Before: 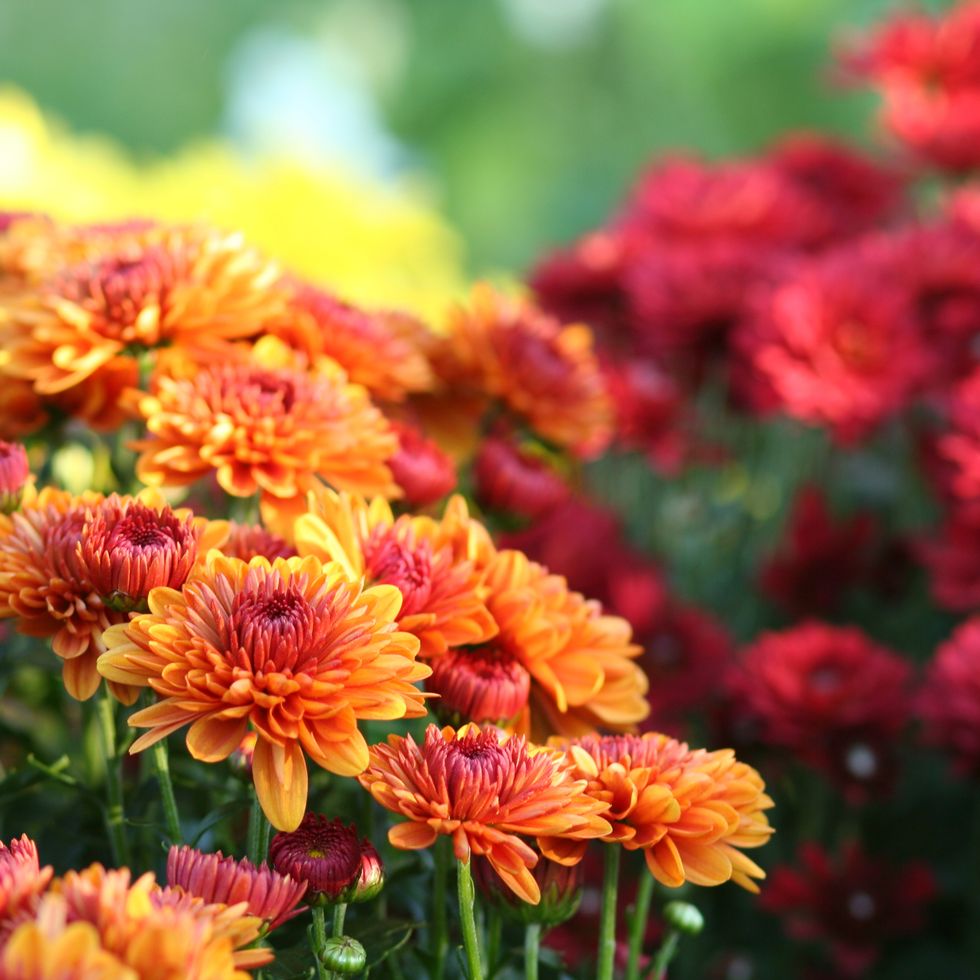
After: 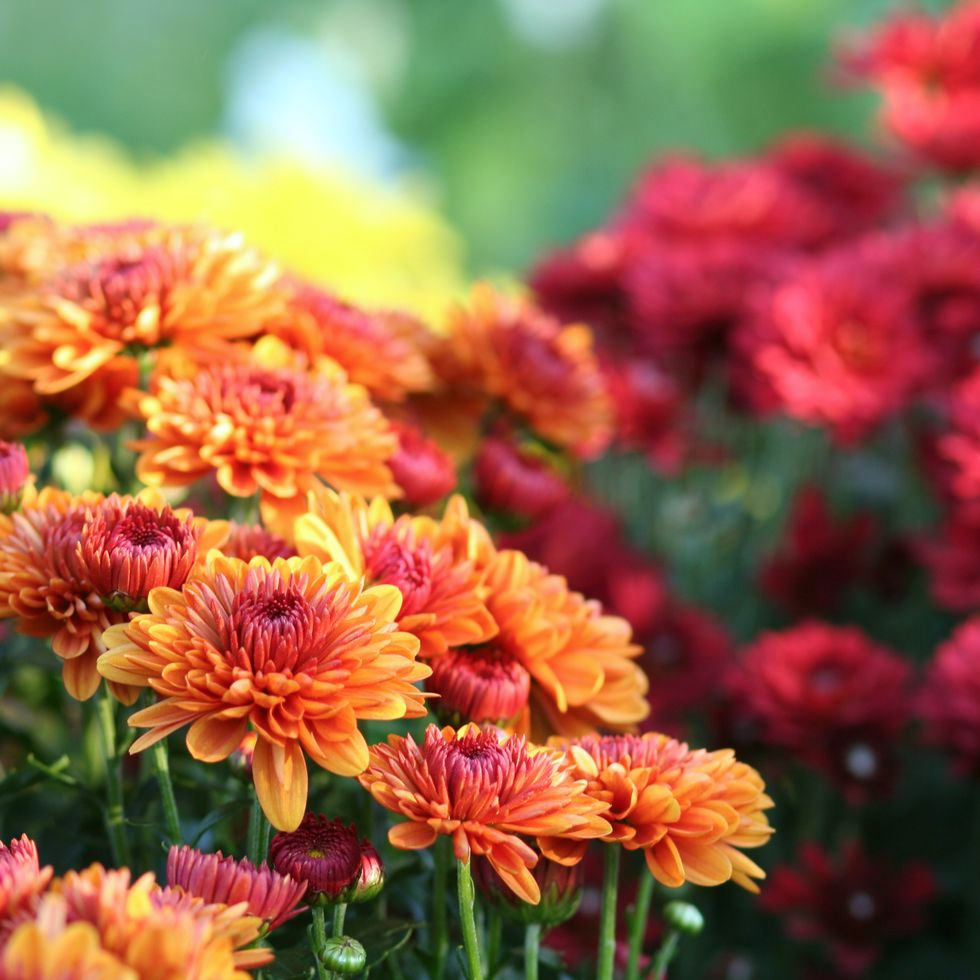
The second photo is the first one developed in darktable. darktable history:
color calibration: illuminant as shot in camera, x 0.358, y 0.373, temperature 4628.91 K
local contrast: mode bilateral grid, contrast 9, coarseness 24, detail 112%, midtone range 0.2
